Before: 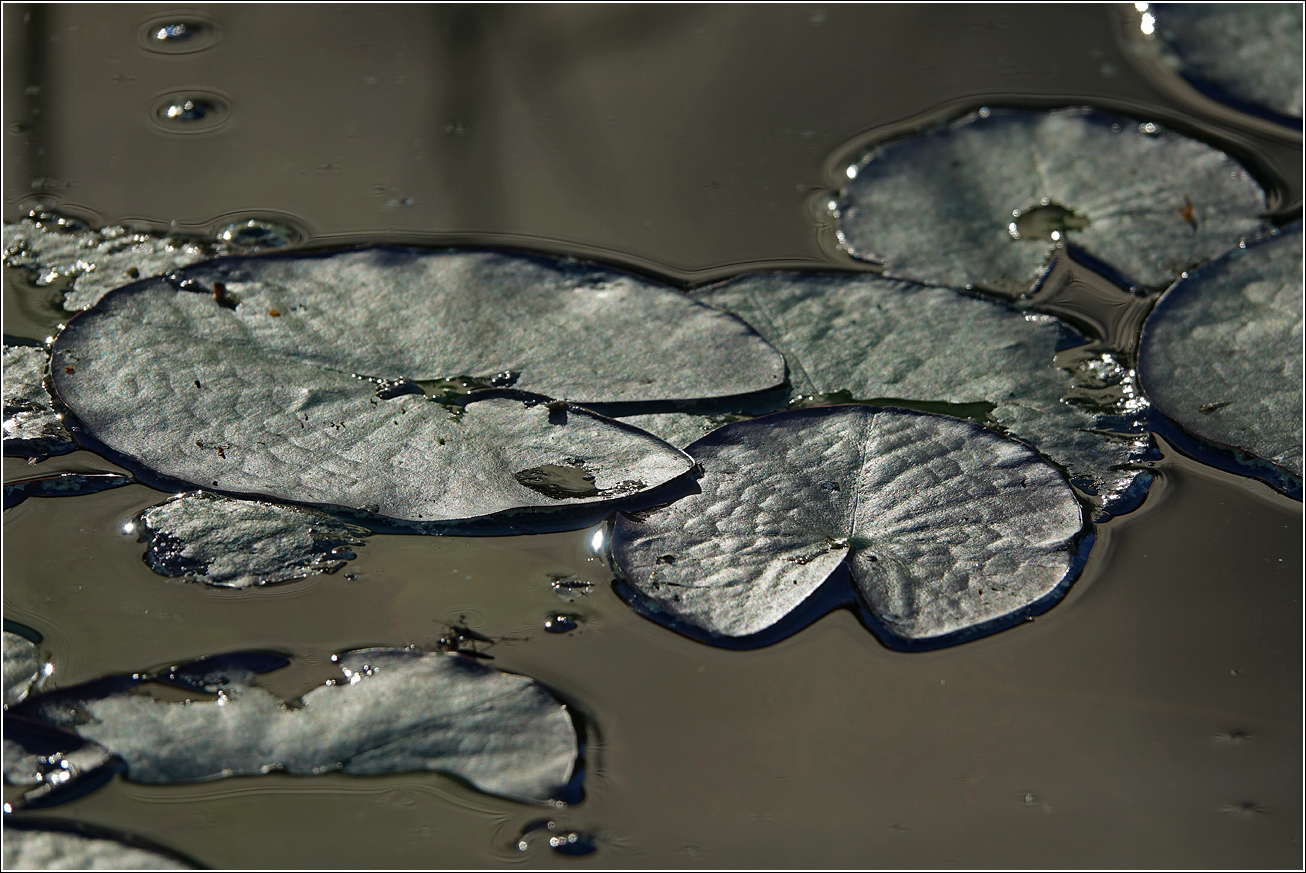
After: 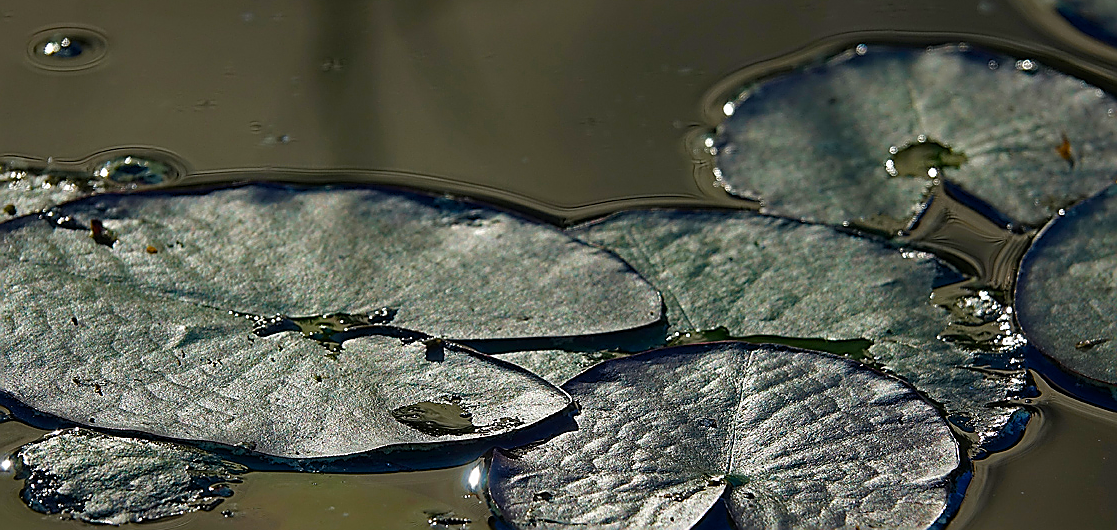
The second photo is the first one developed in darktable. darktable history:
crop and rotate: left 9.45%, top 7.28%, right 4.985%, bottom 31.957%
color balance rgb: linear chroma grading › global chroma 8.851%, perceptual saturation grading › global saturation 20%, perceptual saturation grading › highlights -25.911%, perceptual saturation grading › shadows 49.792%
sharpen: radius 1.405, amount 1.261, threshold 0.682
